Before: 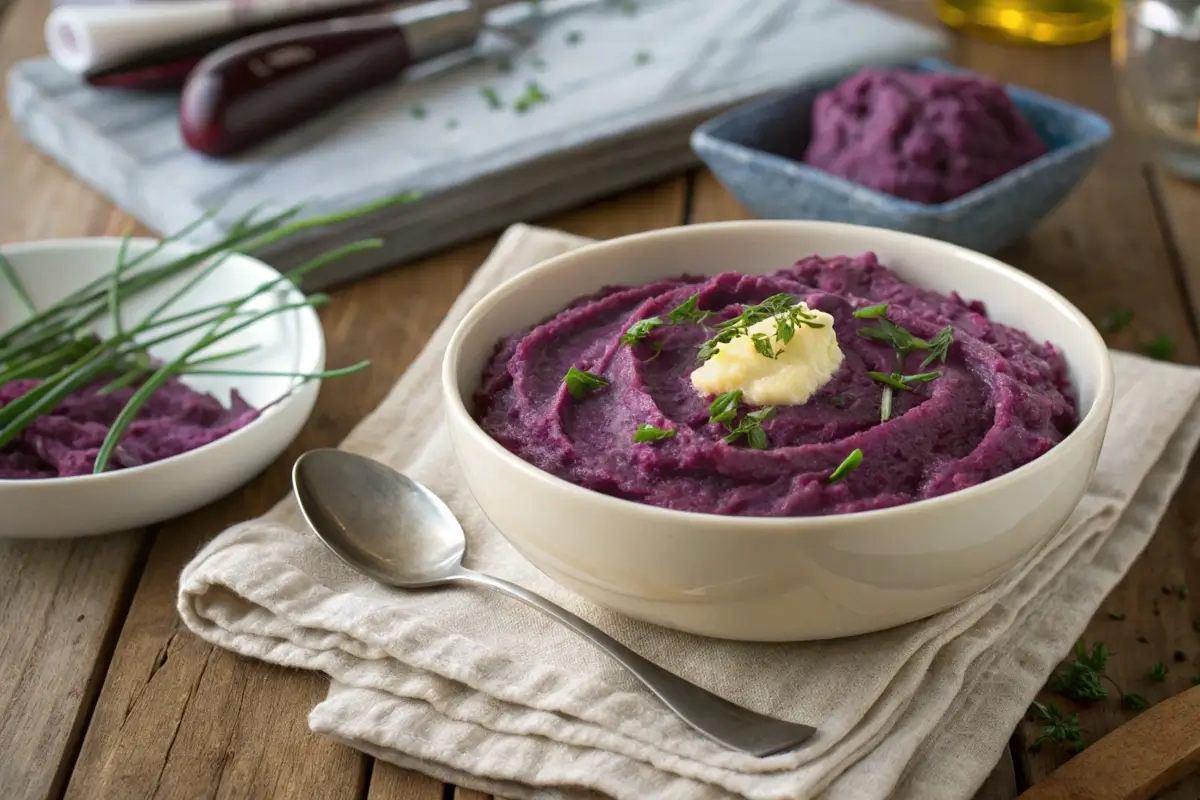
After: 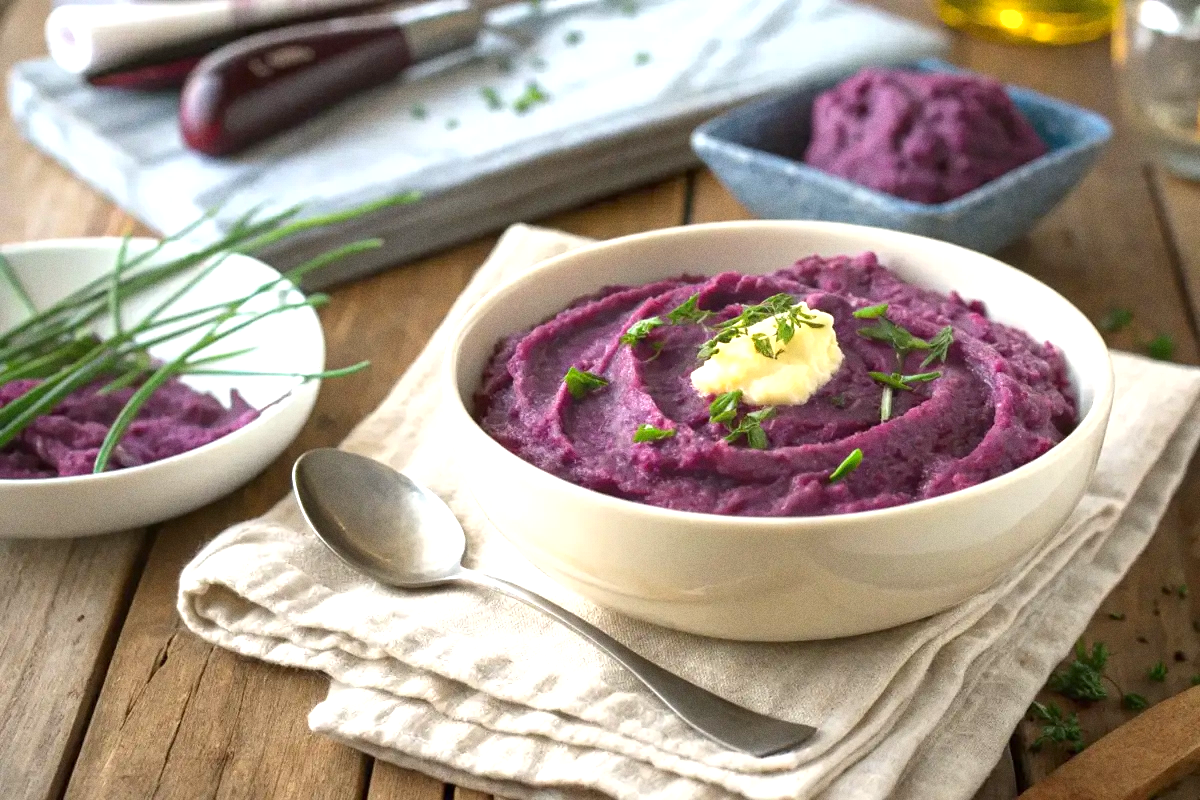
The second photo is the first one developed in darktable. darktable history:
exposure: exposure 1 EV, compensate highlight preservation false
grain: coarseness 0.09 ISO
shadows and highlights: shadows 25, white point adjustment -3, highlights -30
